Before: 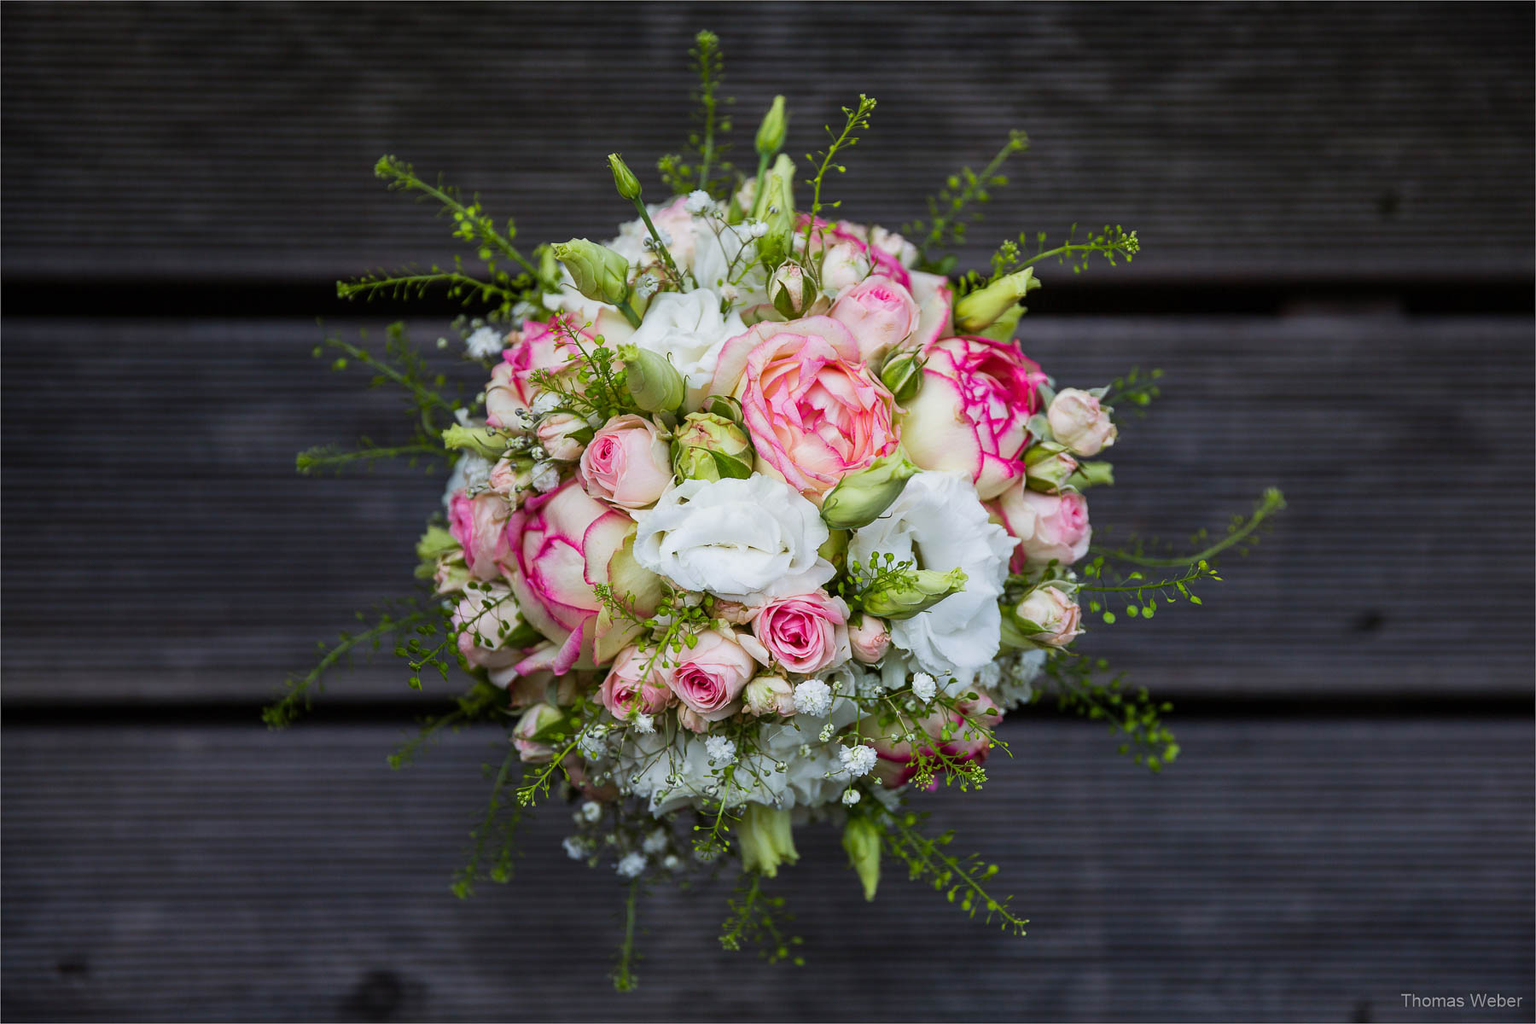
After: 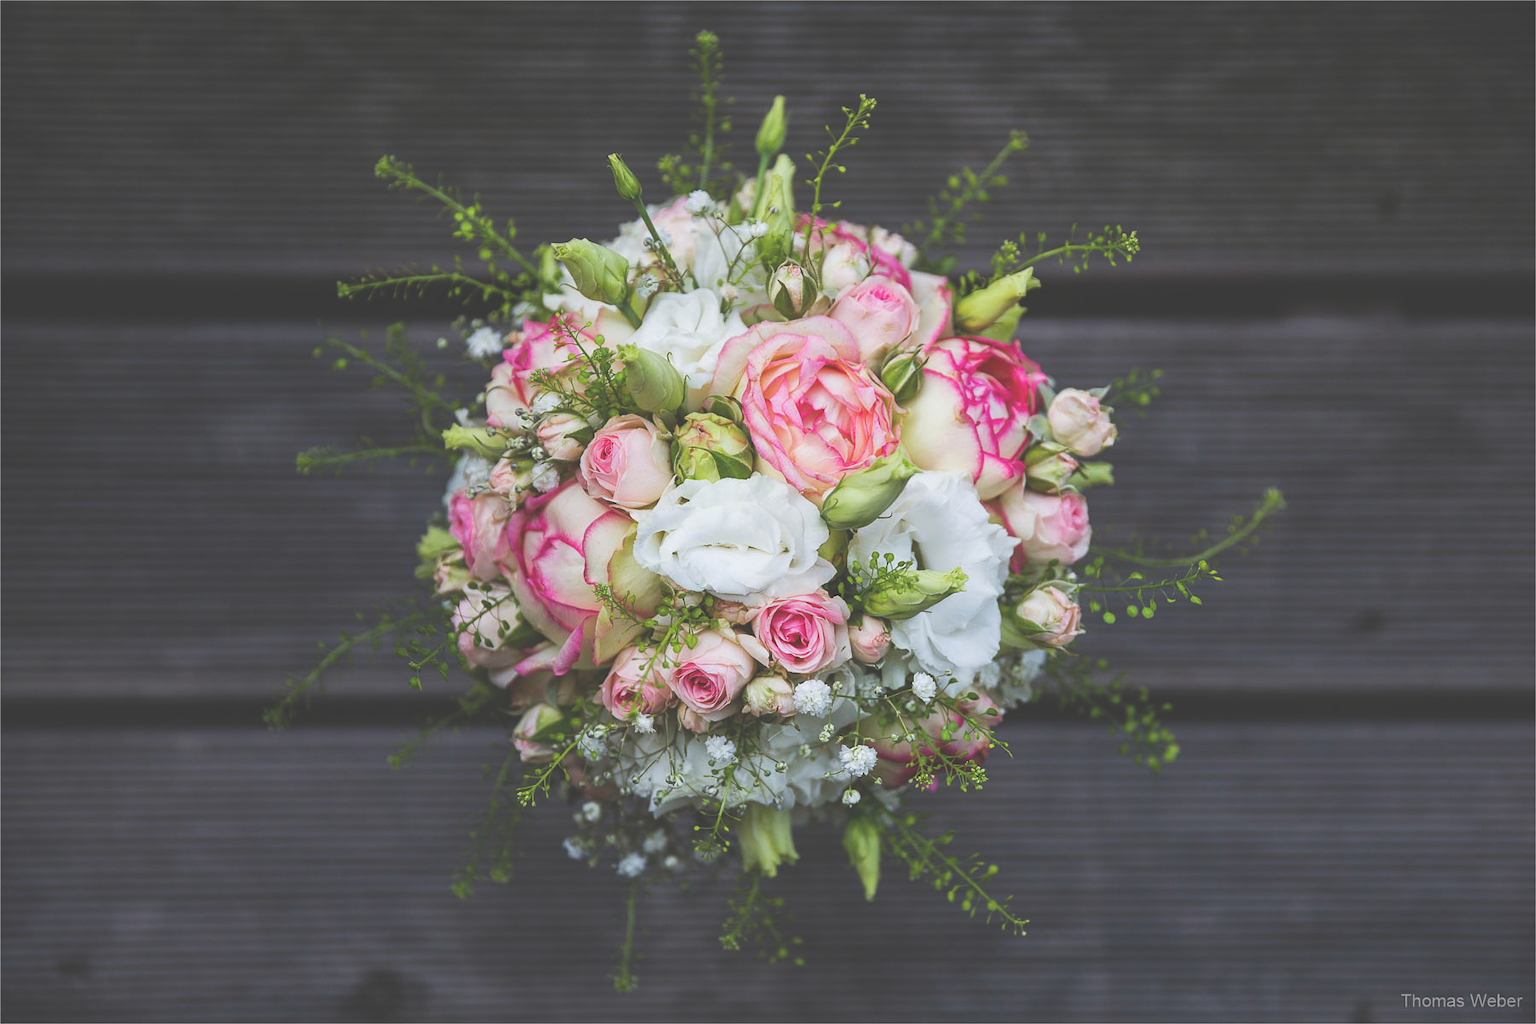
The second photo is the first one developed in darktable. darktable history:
exposure: black level correction -0.042, exposure 0.062 EV, compensate highlight preservation false
